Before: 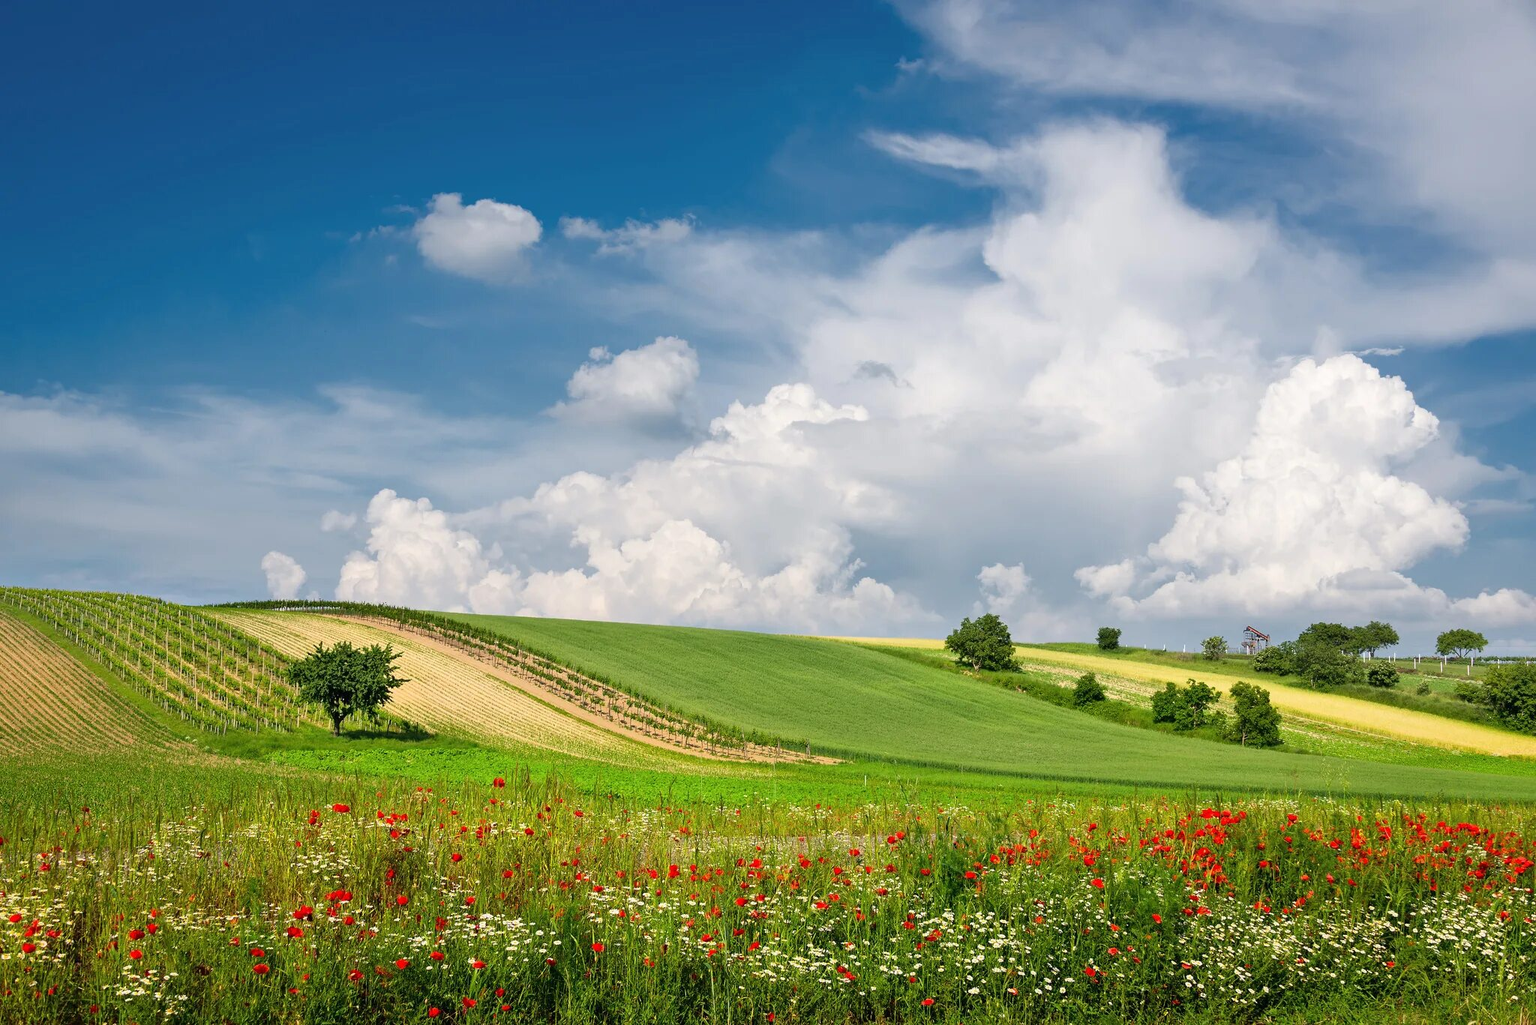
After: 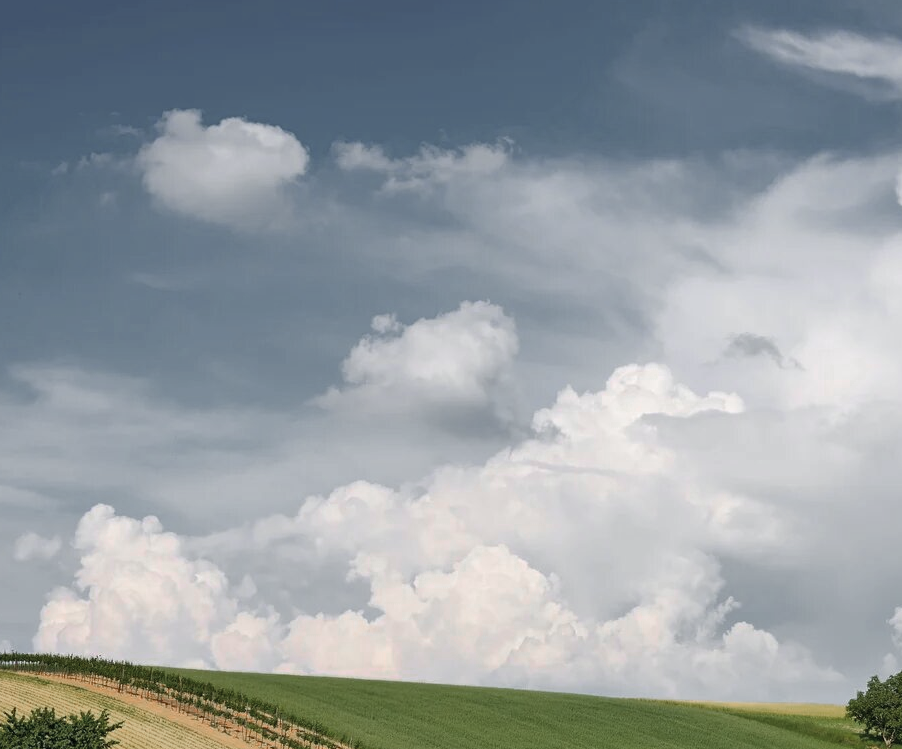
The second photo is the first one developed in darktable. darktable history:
color zones: curves: ch0 [(0, 0.48) (0.209, 0.398) (0.305, 0.332) (0.429, 0.493) (0.571, 0.5) (0.714, 0.5) (0.857, 0.5) (1, 0.48)]; ch1 [(0, 0.736) (0.143, 0.625) (0.225, 0.371) (0.429, 0.256) (0.571, 0.241) (0.714, 0.213) (0.857, 0.48) (1, 0.736)]; ch2 [(0, 0.448) (0.143, 0.498) (0.286, 0.5) (0.429, 0.5) (0.571, 0.5) (0.714, 0.5) (0.857, 0.5) (1, 0.448)]
crop: left 20.248%, top 10.86%, right 35.675%, bottom 34.321%
